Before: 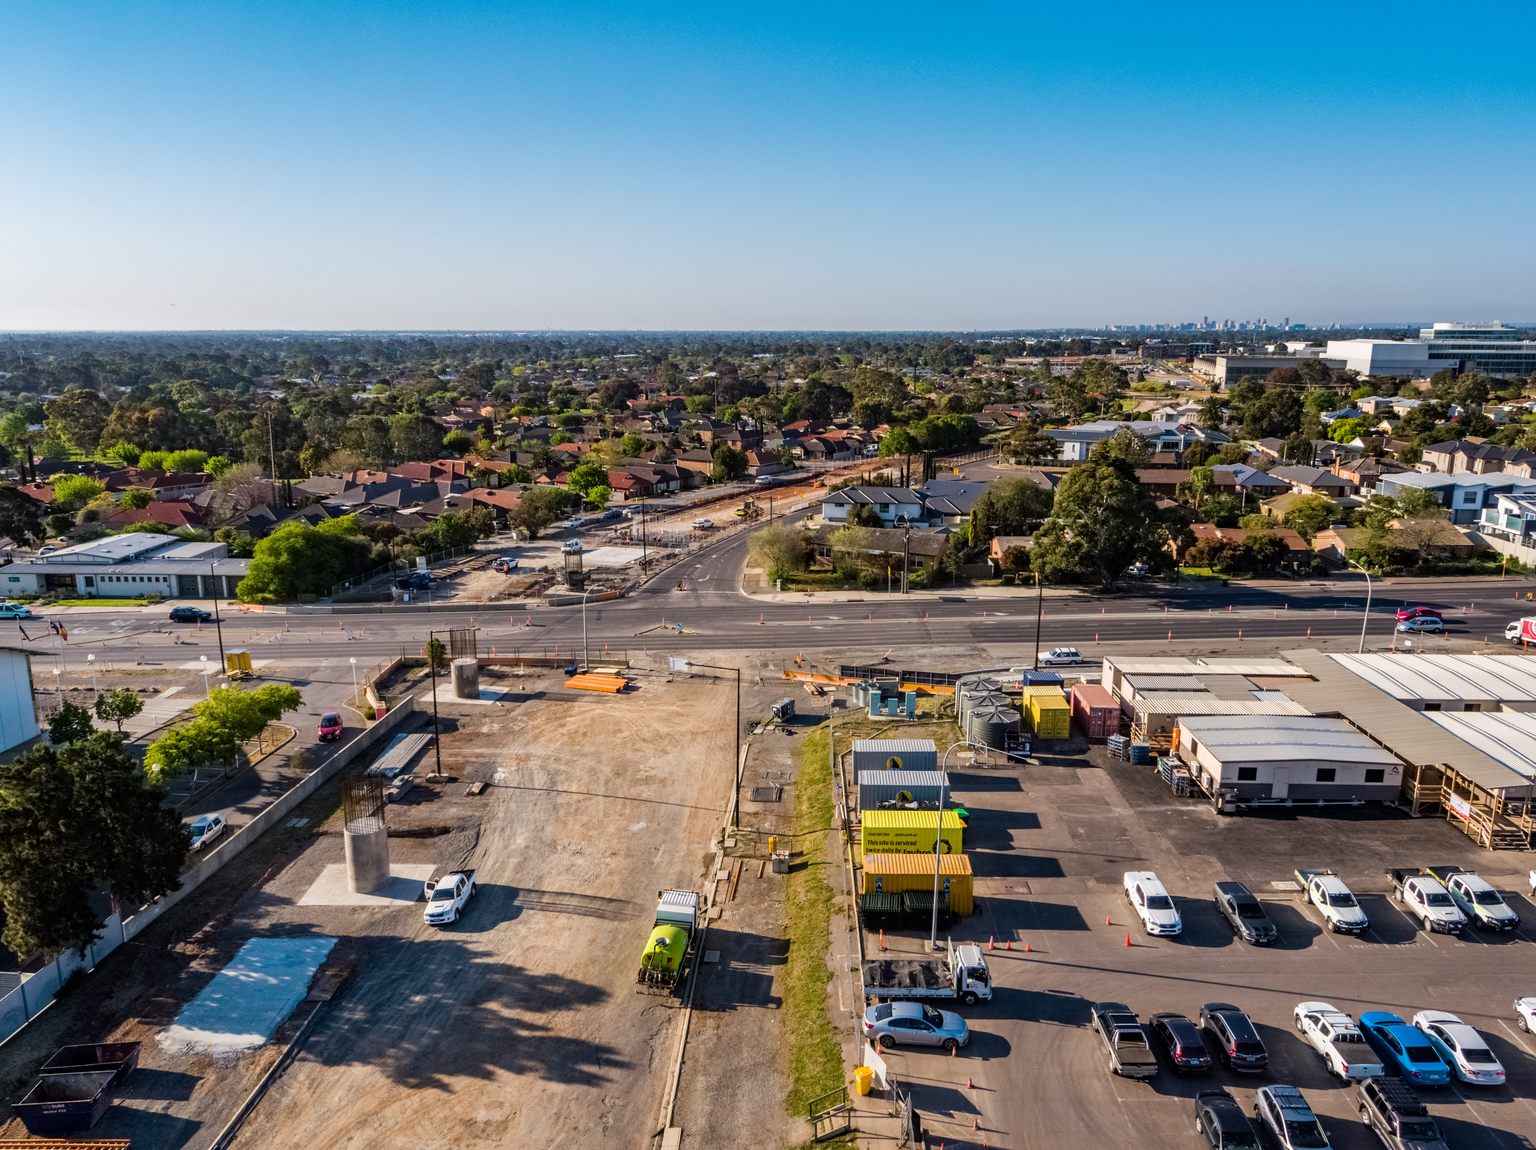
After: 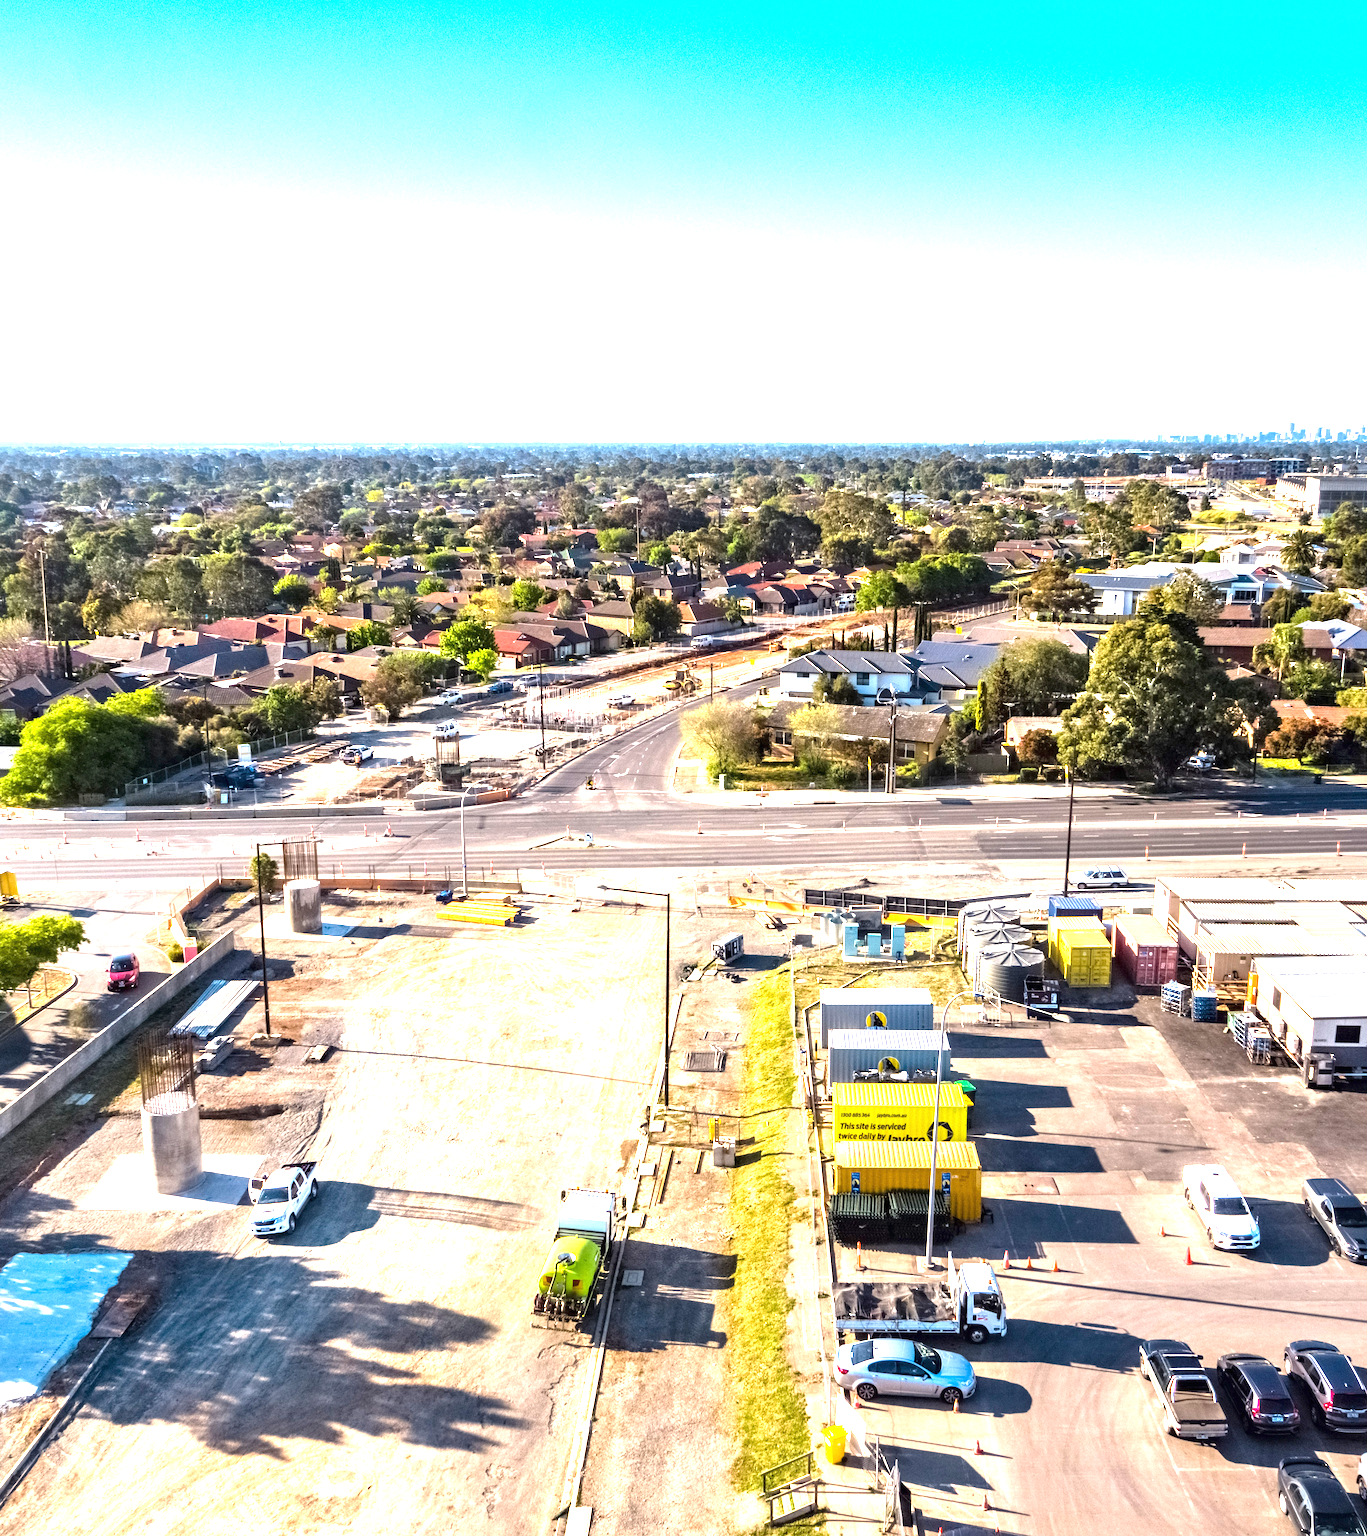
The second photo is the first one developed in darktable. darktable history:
crop and rotate: left 15.546%, right 17.787%
white balance: emerald 1
exposure: black level correction 0, exposure 1.975 EV, compensate exposure bias true, compensate highlight preservation false
